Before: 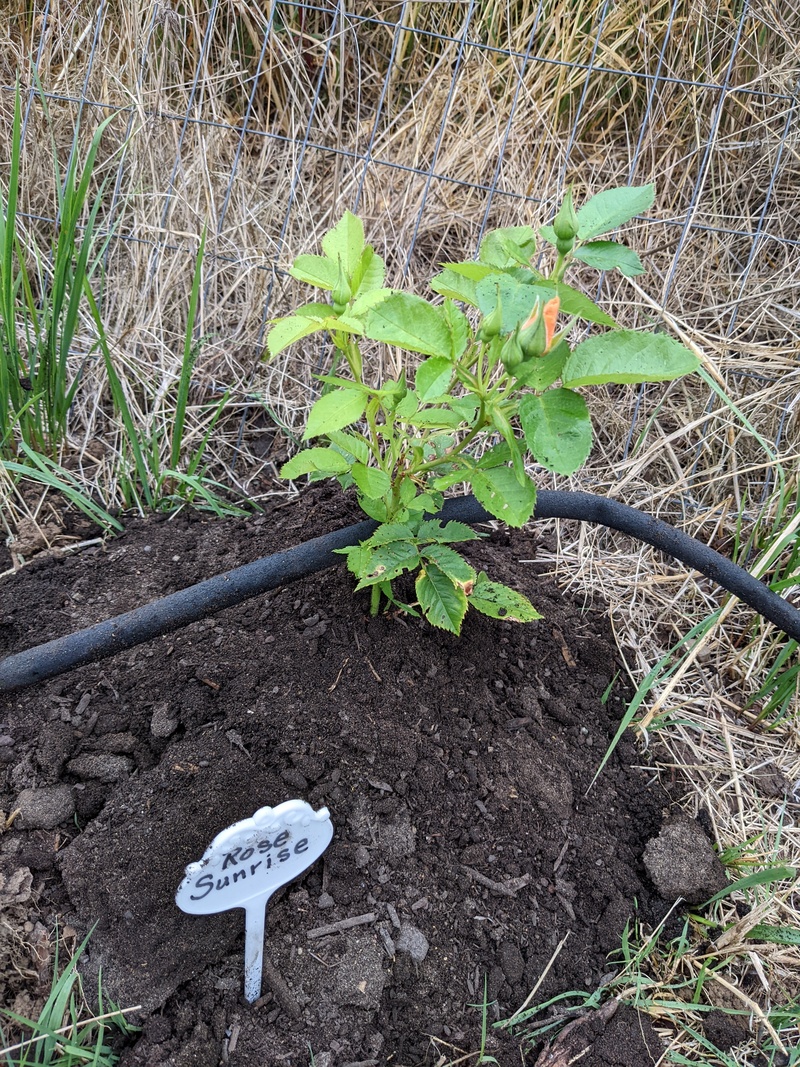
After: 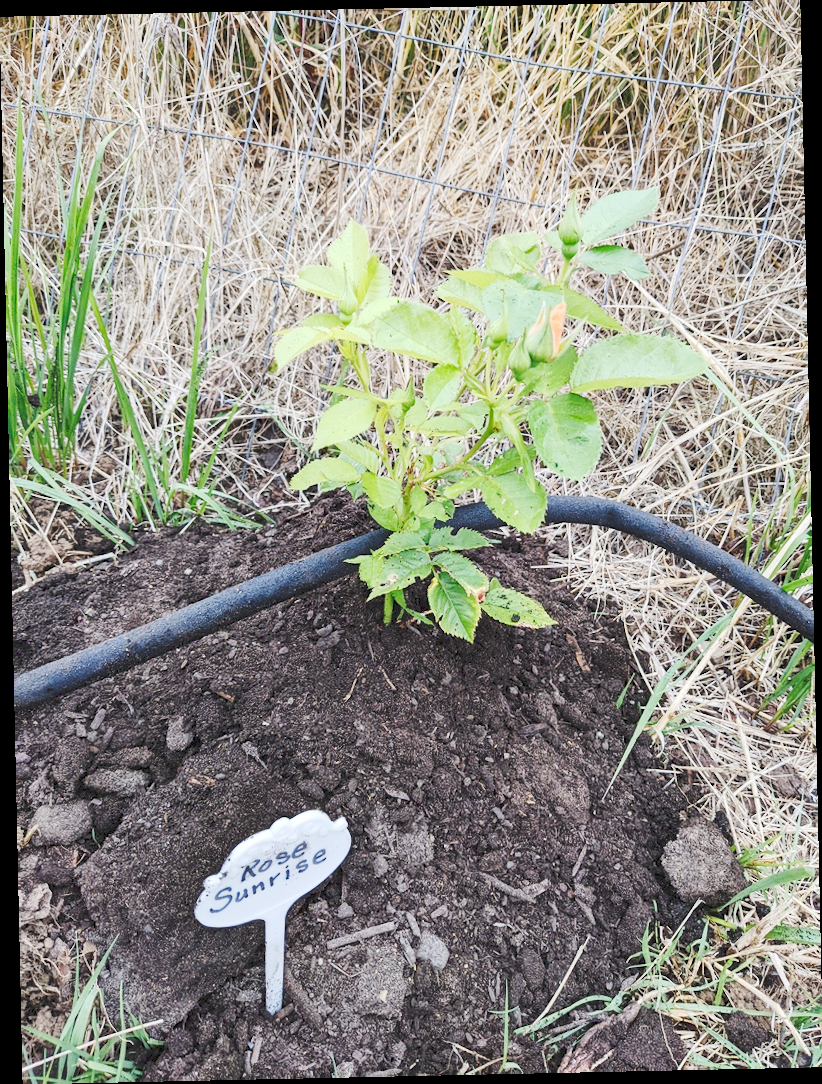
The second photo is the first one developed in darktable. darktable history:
tone curve: curves: ch0 [(0, 0) (0.003, 0.117) (0.011, 0.125) (0.025, 0.133) (0.044, 0.144) (0.069, 0.152) (0.1, 0.167) (0.136, 0.186) (0.177, 0.21) (0.224, 0.244) (0.277, 0.295) (0.335, 0.357) (0.399, 0.445) (0.468, 0.531) (0.543, 0.629) (0.623, 0.716) (0.709, 0.803) (0.801, 0.876) (0.898, 0.939) (1, 1)], preserve colors none
base curve: curves: ch0 [(0, 0) (0.158, 0.273) (0.879, 0.895) (1, 1)], preserve colors none
rotate and perspective: rotation -1.24°, automatic cropping off
